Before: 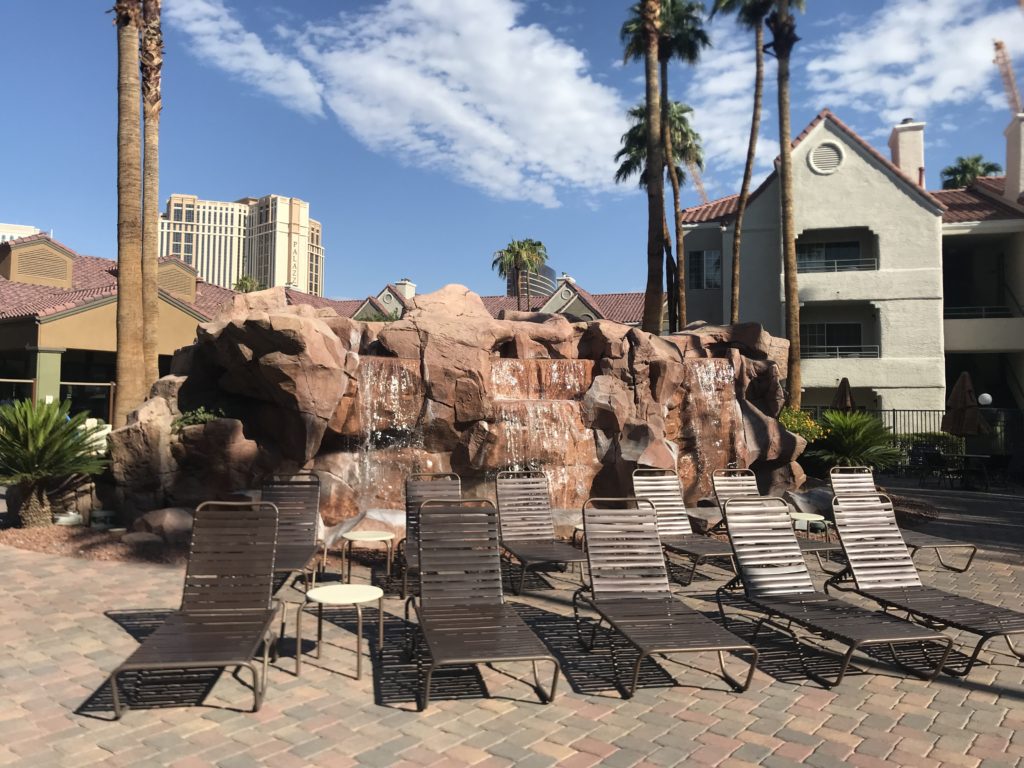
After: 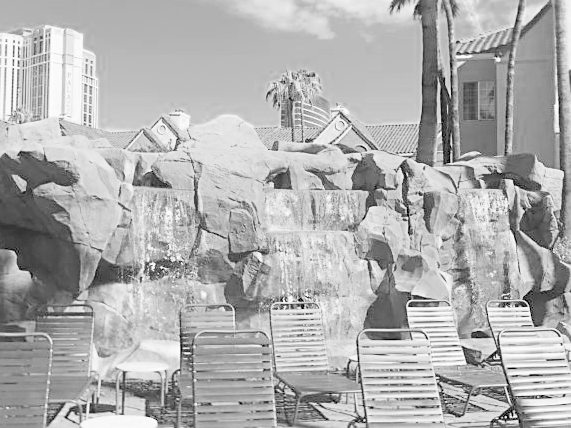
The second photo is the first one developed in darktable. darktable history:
exposure: black level correction -0.002, exposure 0.54 EV, compensate highlight preservation false
crop and rotate: left 22.13%, top 22.054%, right 22.026%, bottom 22.102%
monochrome: on, module defaults
sharpen: on, module defaults
velvia: on, module defaults
tone equalizer: on, module defaults
filmic rgb: middle gray luminance 3.44%, black relative exposure -5.92 EV, white relative exposure 6.33 EV, threshold 6 EV, dynamic range scaling 22.4%, target black luminance 0%, hardness 2.33, latitude 45.85%, contrast 0.78, highlights saturation mix 100%, shadows ↔ highlights balance 0.033%, add noise in highlights 0, preserve chrominance max RGB, color science v3 (2019), use custom middle-gray values true, iterations of high-quality reconstruction 0, contrast in highlights soft, enable highlight reconstruction true
